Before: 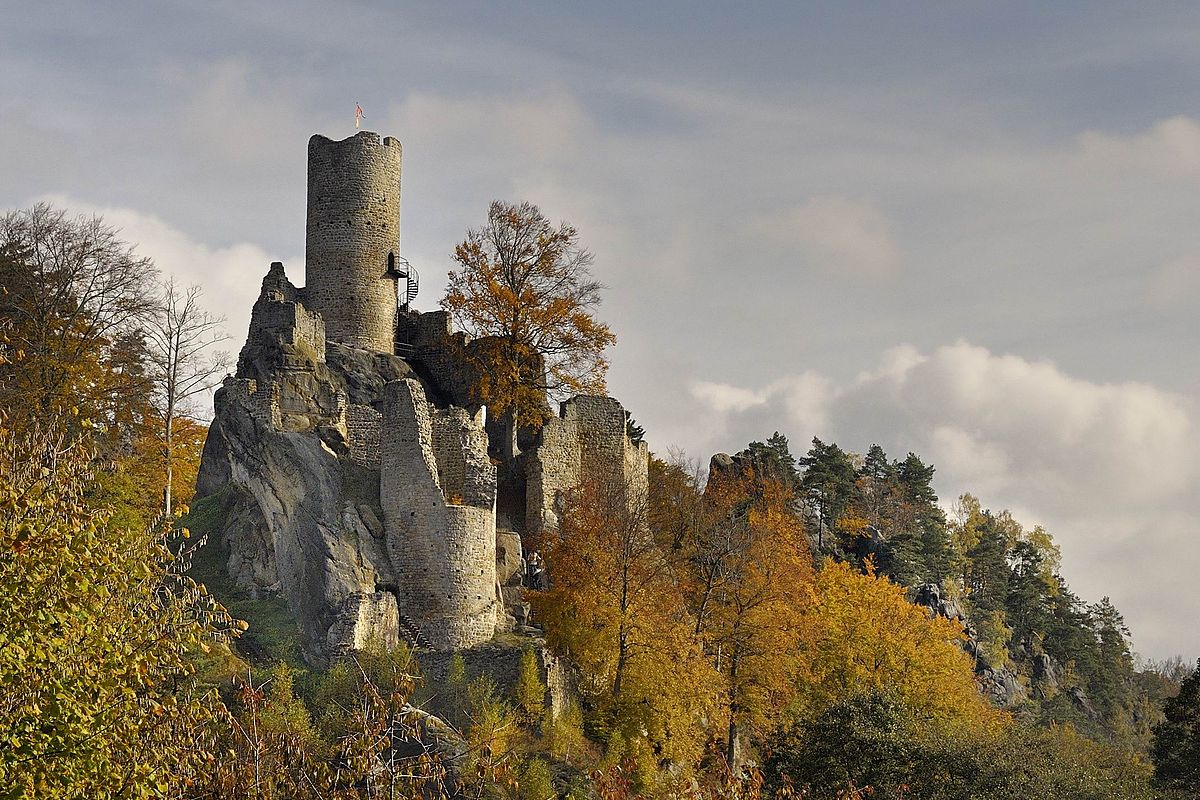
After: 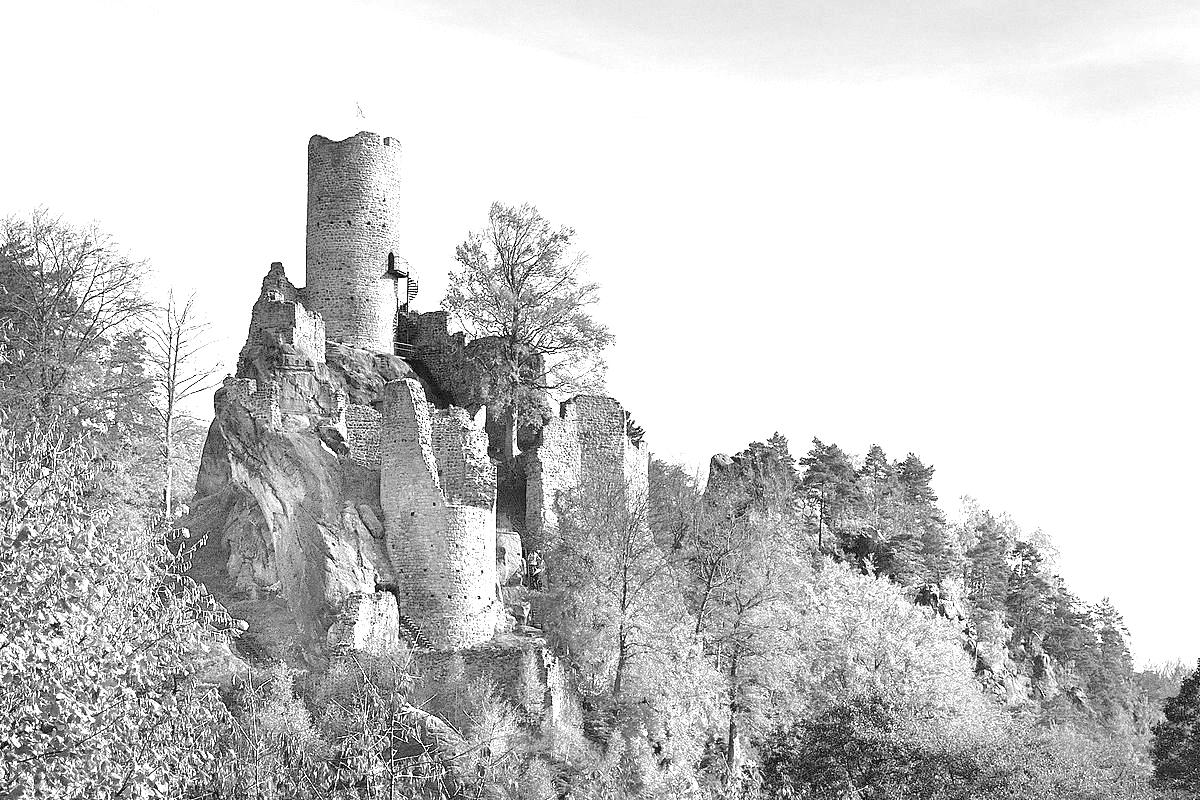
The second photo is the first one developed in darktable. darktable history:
monochrome: a 73.58, b 64.21
color balance rgb: perceptual saturation grading › global saturation 25%, perceptual brilliance grading › mid-tones 10%, perceptual brilliance grading › shadows 15%, global vibrance 20%
exposure: exposure 2.003 EV, compensate highlight preservation false
